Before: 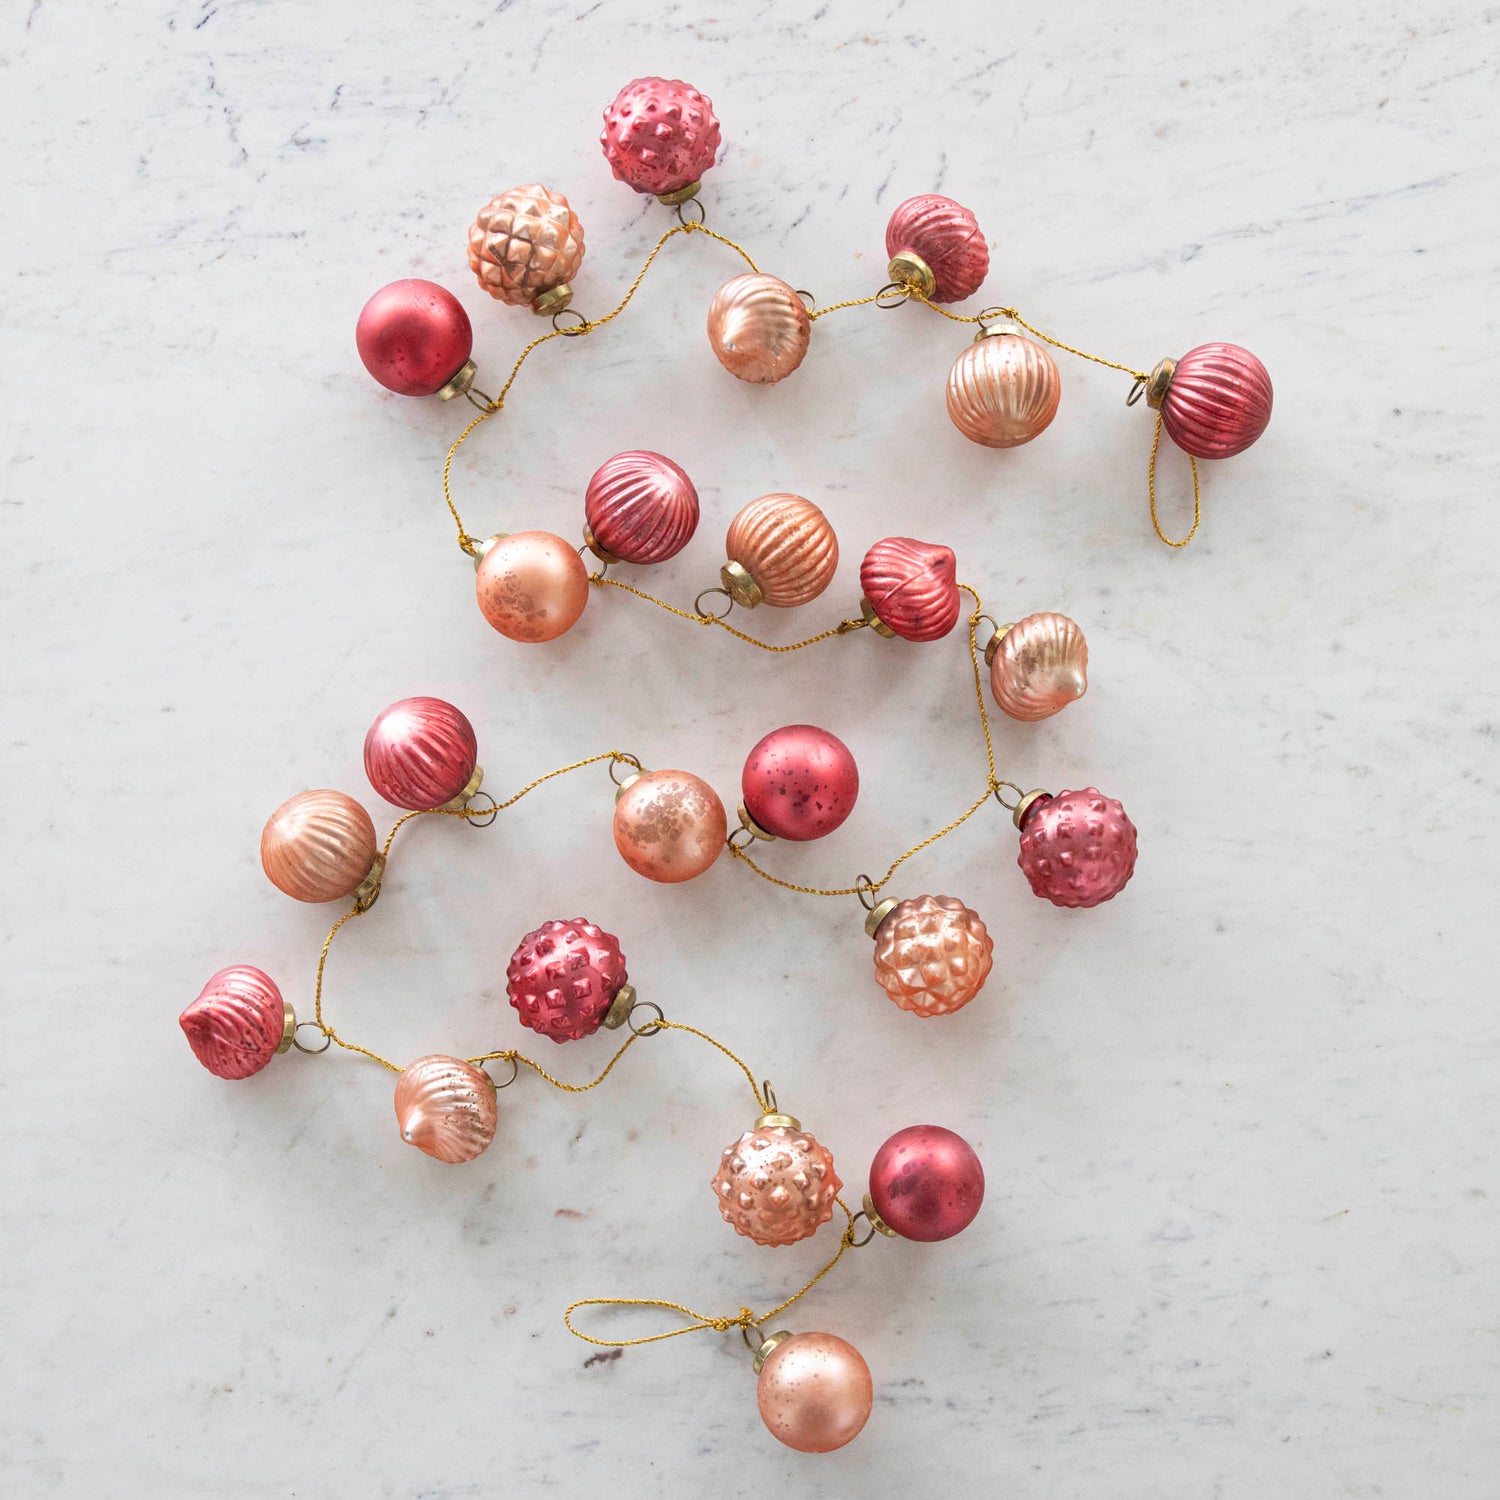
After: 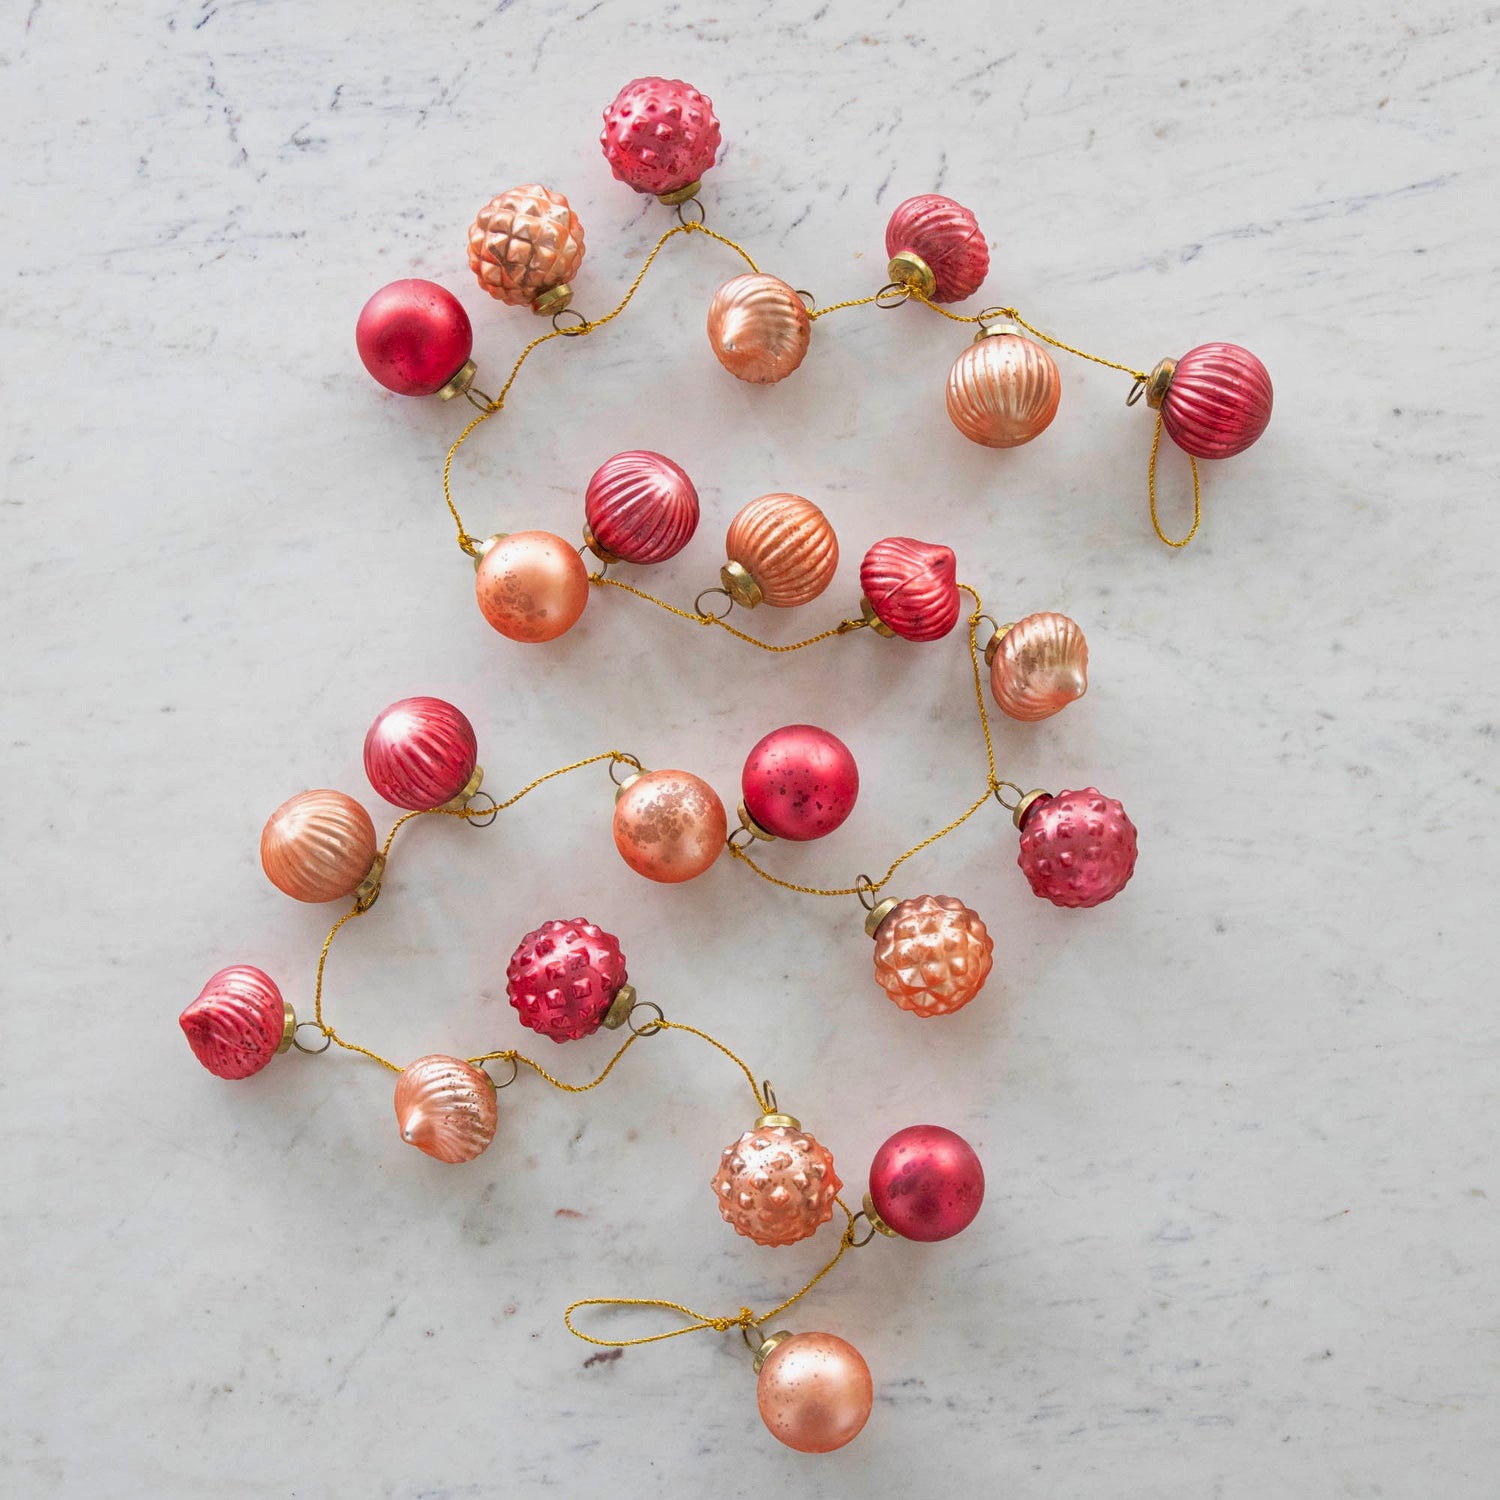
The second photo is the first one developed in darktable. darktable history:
color zones: curves: ch0 [(0.002, 0.593) (0.143, 0.417) (0.285, 0.541) (0.455, 0.289) (0.608, 0.327) (0.727, 0.283) (0.869, 0.571) (1, 0.603)]; ch1 [(0, 0) (0.143, 0) (0.286, 0) (0.429, 0) (0.571, 0) (0.714, 0) (0.857, 0)], mix -120.79%
shadows and highlights: shadows -20.34, white point adjustment -2.08, highlights -35.09
